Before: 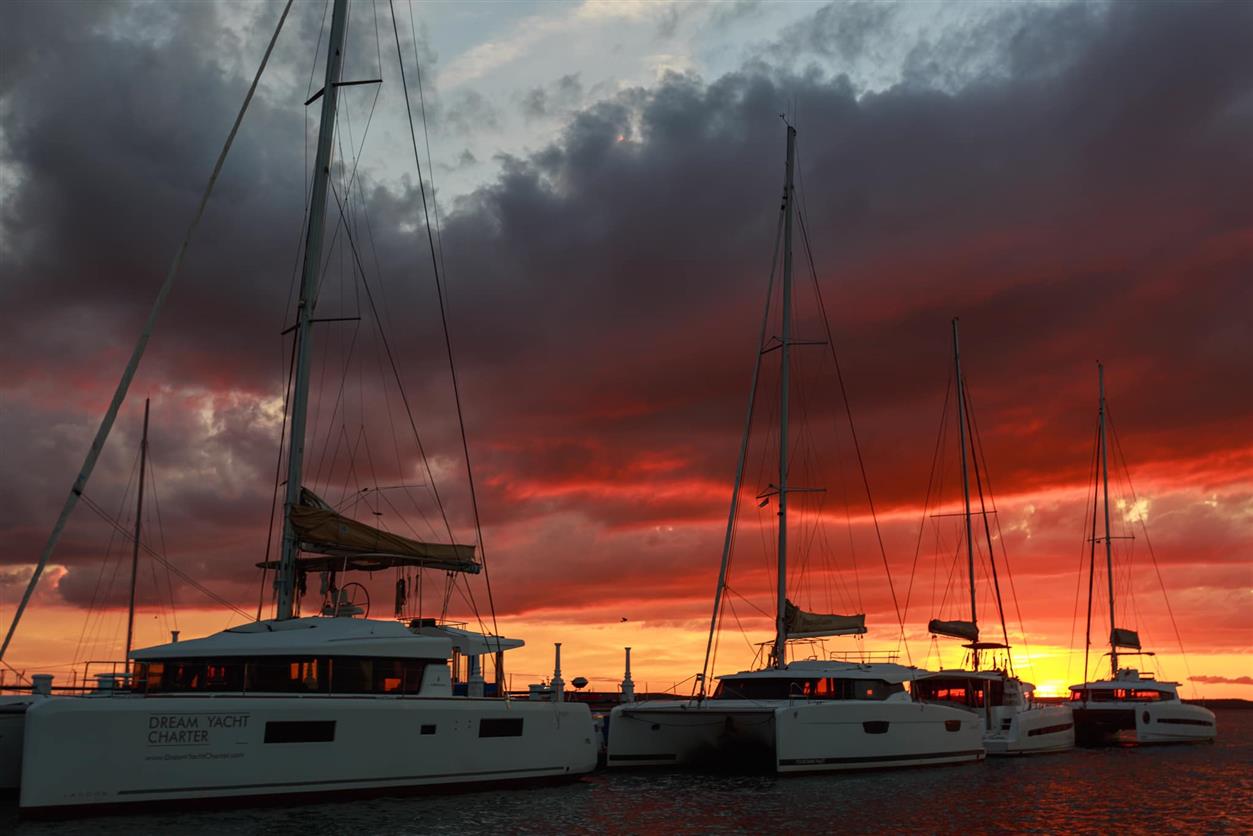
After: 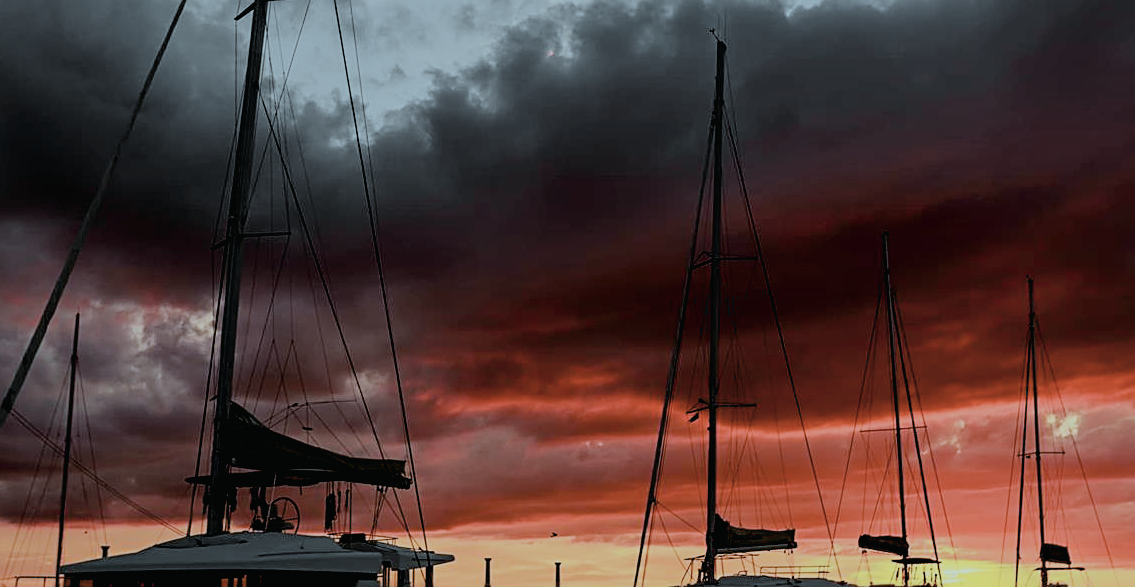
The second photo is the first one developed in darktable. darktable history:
sharpen: on, module defaults
color correction: highlights a* -12.22, highlights b* -17.7, saturation 0.697
crop: left 5.618%, top 10.261%, right 3.758%, bottom 19.476%
tone curve: curves: ch0 [(0, 0.012) (0.036, 0.035) (0.274, 0.288) (0.504, 0.536) (0.844, 0.84) (1, 0.983)]; ch1 [(0, 0) (0.389, 0.403) (0.462, 0.486) (0.499, 0.498) (0.511, 0.502) (0.536, 0.547) (0.579, 0.578) (0.626, 0.645) (0.749, 0.781) (1, 1)]; ch2 [(0, 0) (0.457, 0.486) (0.5, 0.5) (0.557, 0.561) (0.614, 0.622) (0.704, 0.732) (1, 1)], color space Lab, independent channels
exposure: black level correction 0.016, exposure -0.009 EV, compensate exposure bias true, compensate highlight preservation false
filmic rgb: black relative exposure -7.65 EV, white relative exposure 4.56 EV, threshold 3.02 EV, hardness 3.61, enable highlight reconstruction true
